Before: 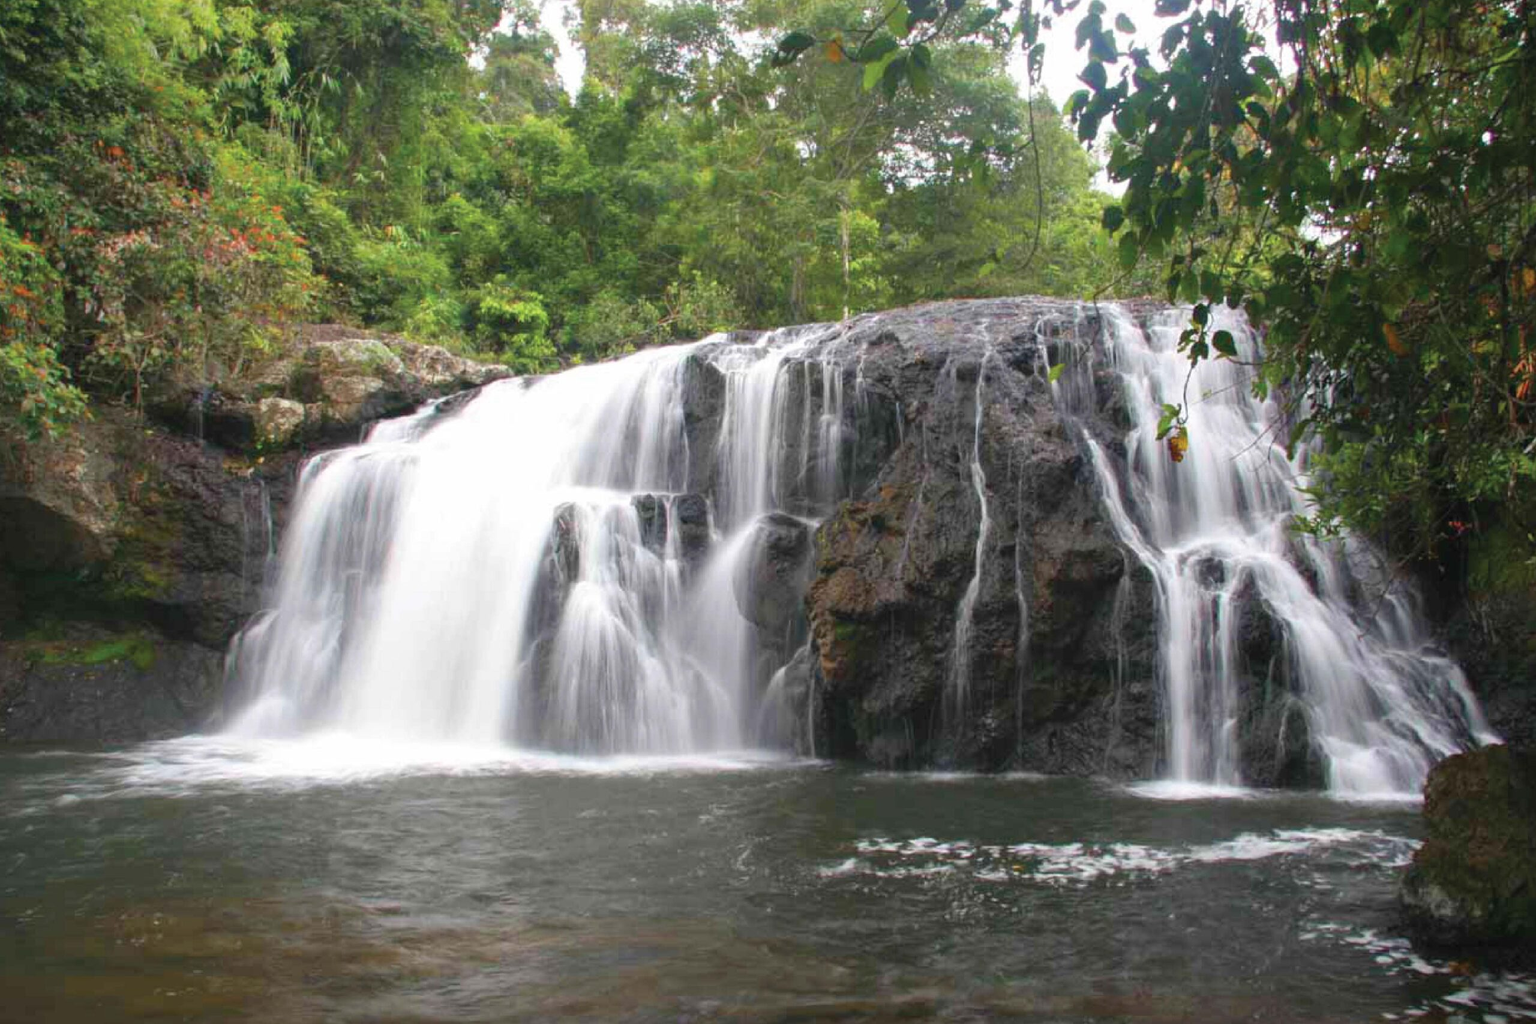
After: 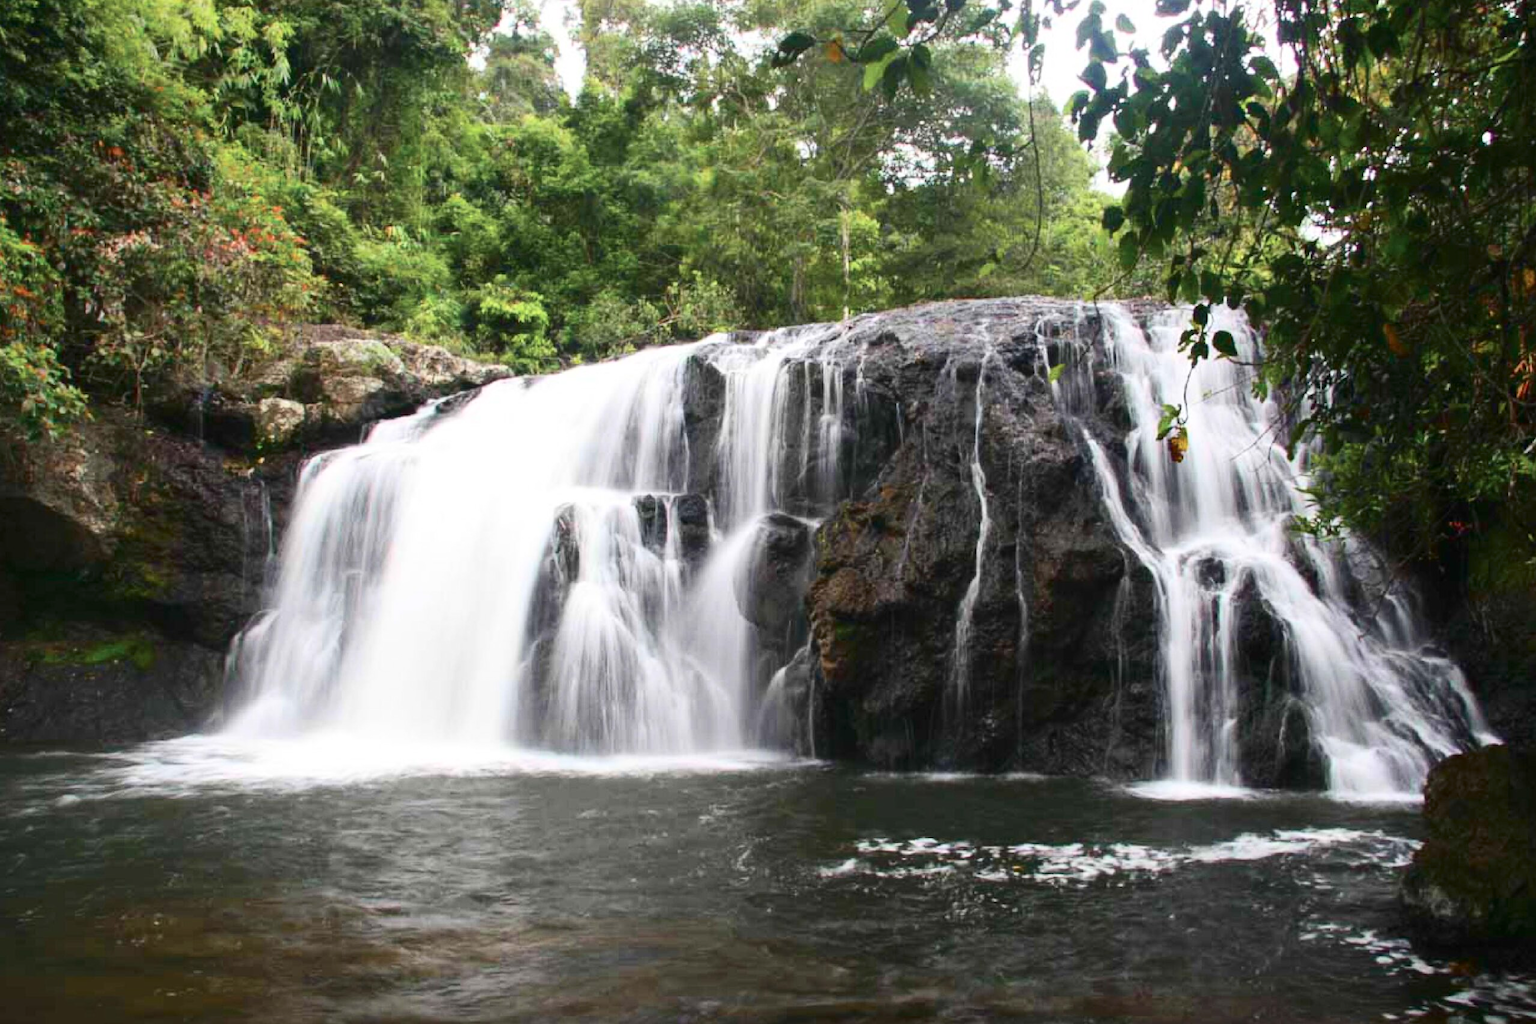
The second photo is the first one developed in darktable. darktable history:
contrast brightness saturation: contrast 0.27
